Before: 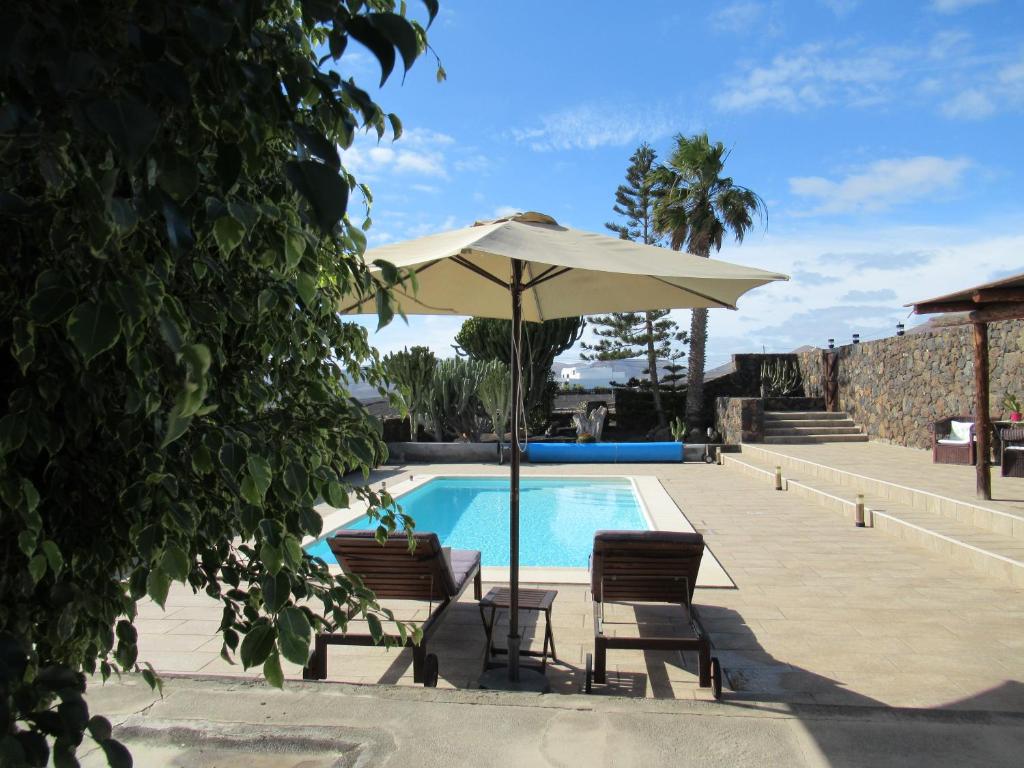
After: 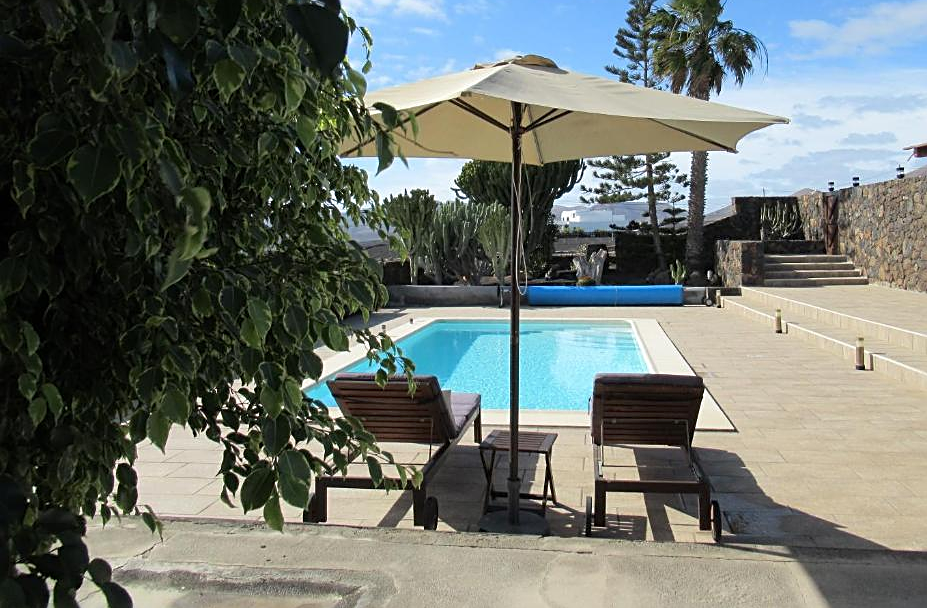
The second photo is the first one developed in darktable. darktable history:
crop: top 20.518%, right 9.378%, bottom 0.308%
sharpen: on, module defaults
